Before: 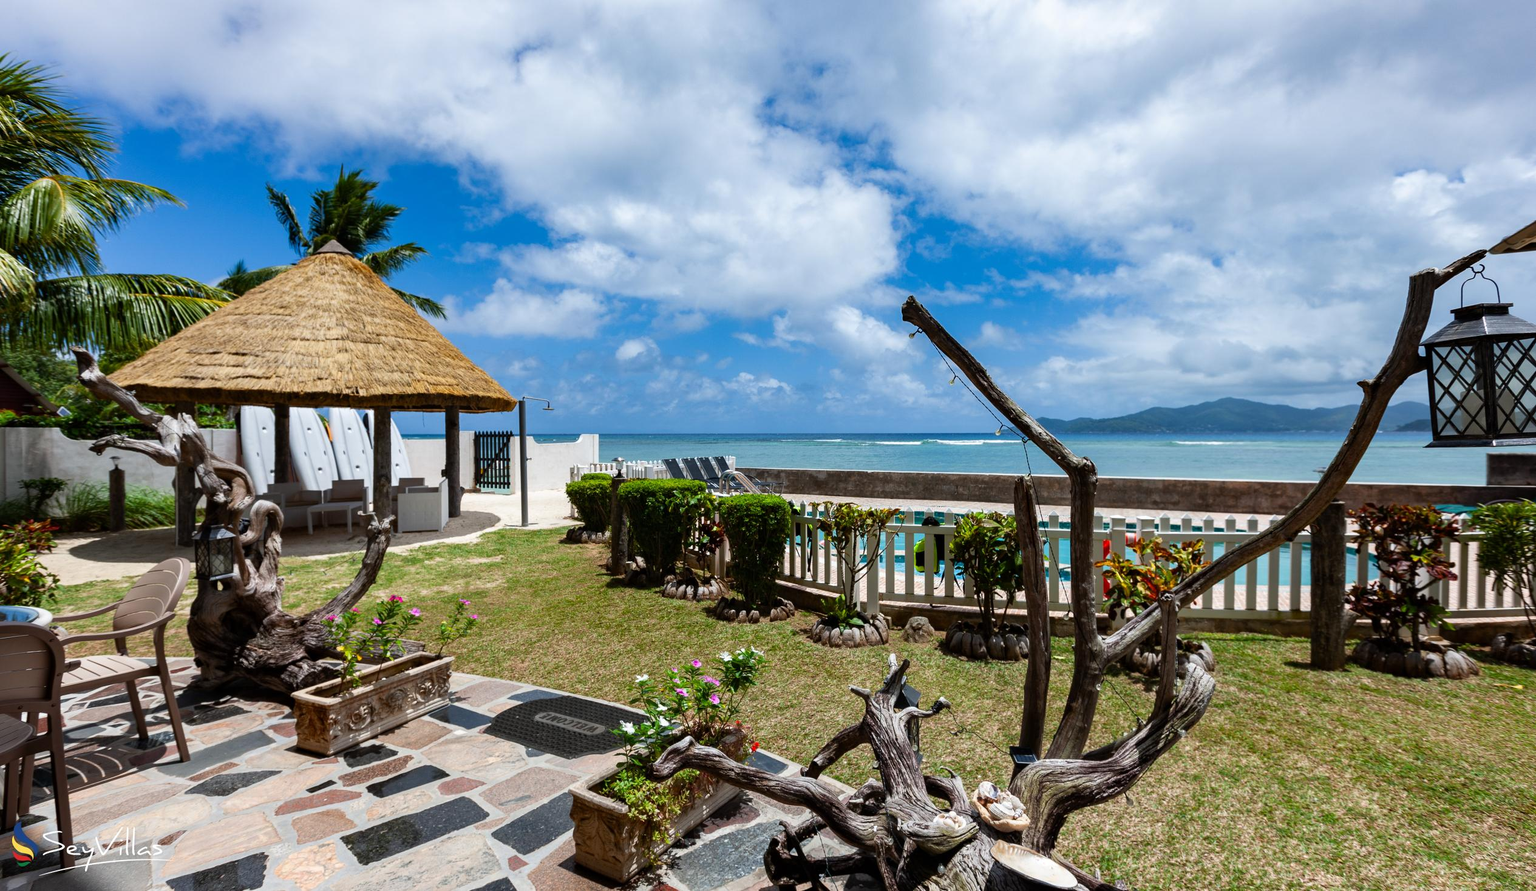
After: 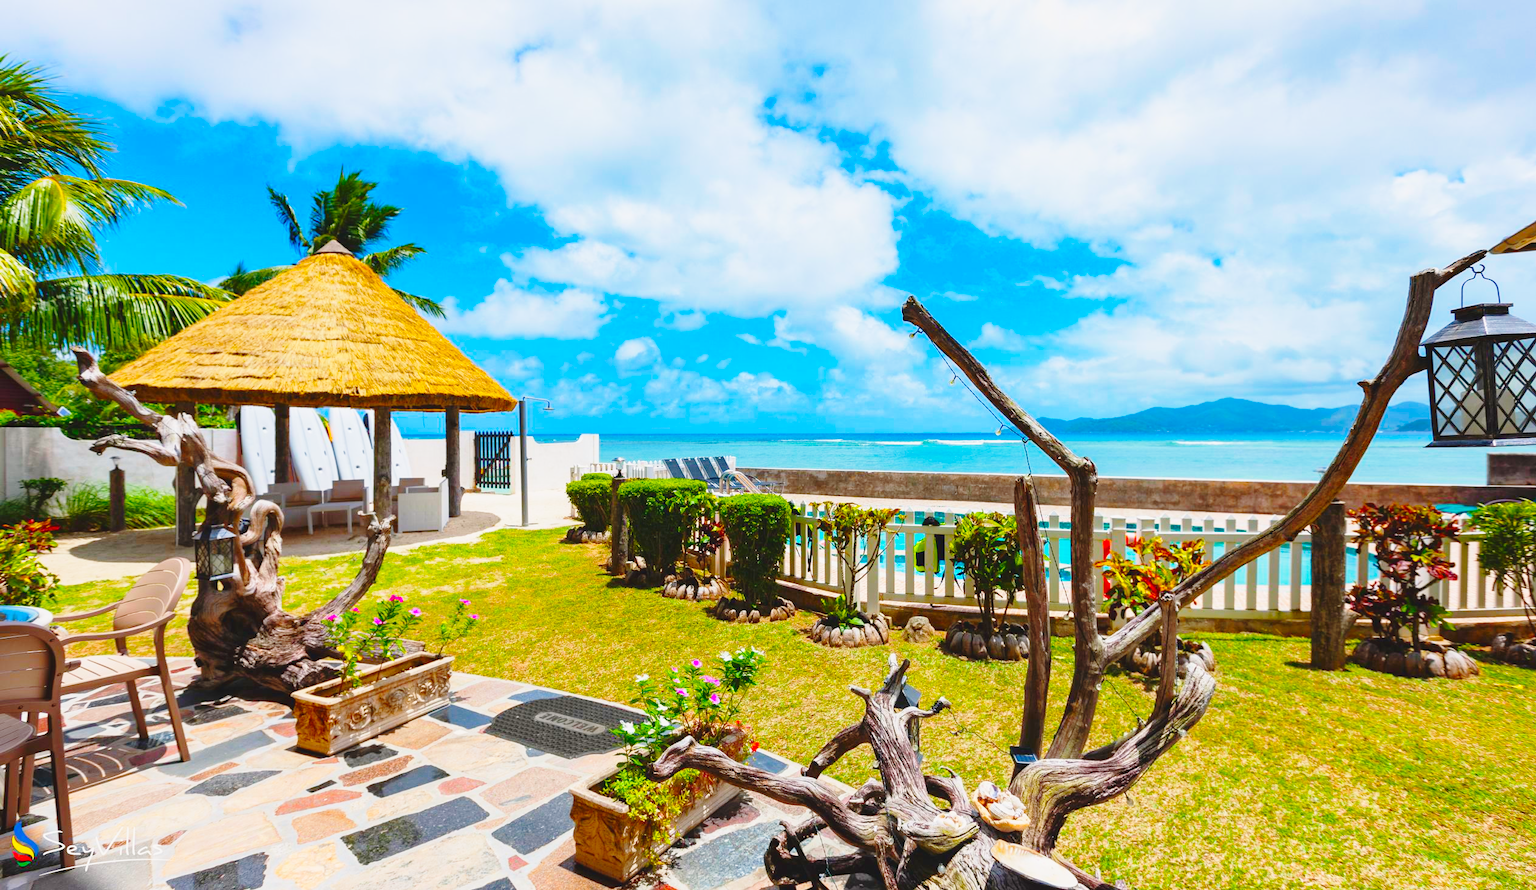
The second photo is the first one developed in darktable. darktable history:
base curve: curves: ch0 [(0, 0) (0.028, 0.03) (0.121, 0.232) (0.46, 0.748) (0.859, 0.968) (1, 1)], preserve colors none
color balance rgb: power › hue 73.84°, highlights gain › chroma 0.761%, highlights gain › hue 56.84°, global offset › luminance 0.242%, linear chroma grading › shadows -30.413%, linear chroma grading › global chroma 34.895%, perceptual saturation grading › global saturation 30.683%, contrast -29.713%
exposure: black level correction 0, exposure 0.499 EV, compensate highlight preservation false
